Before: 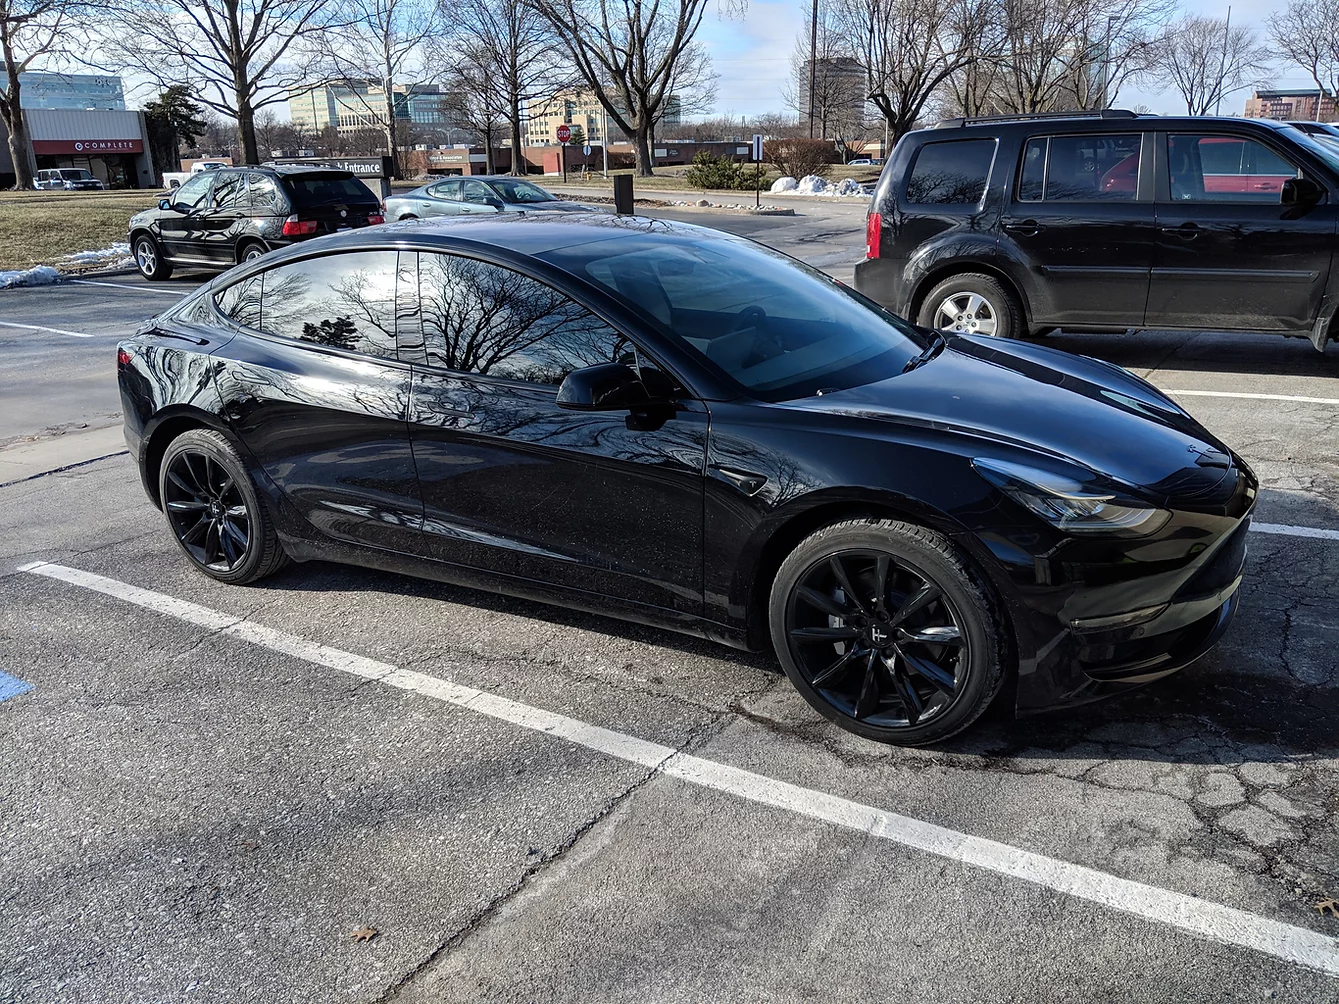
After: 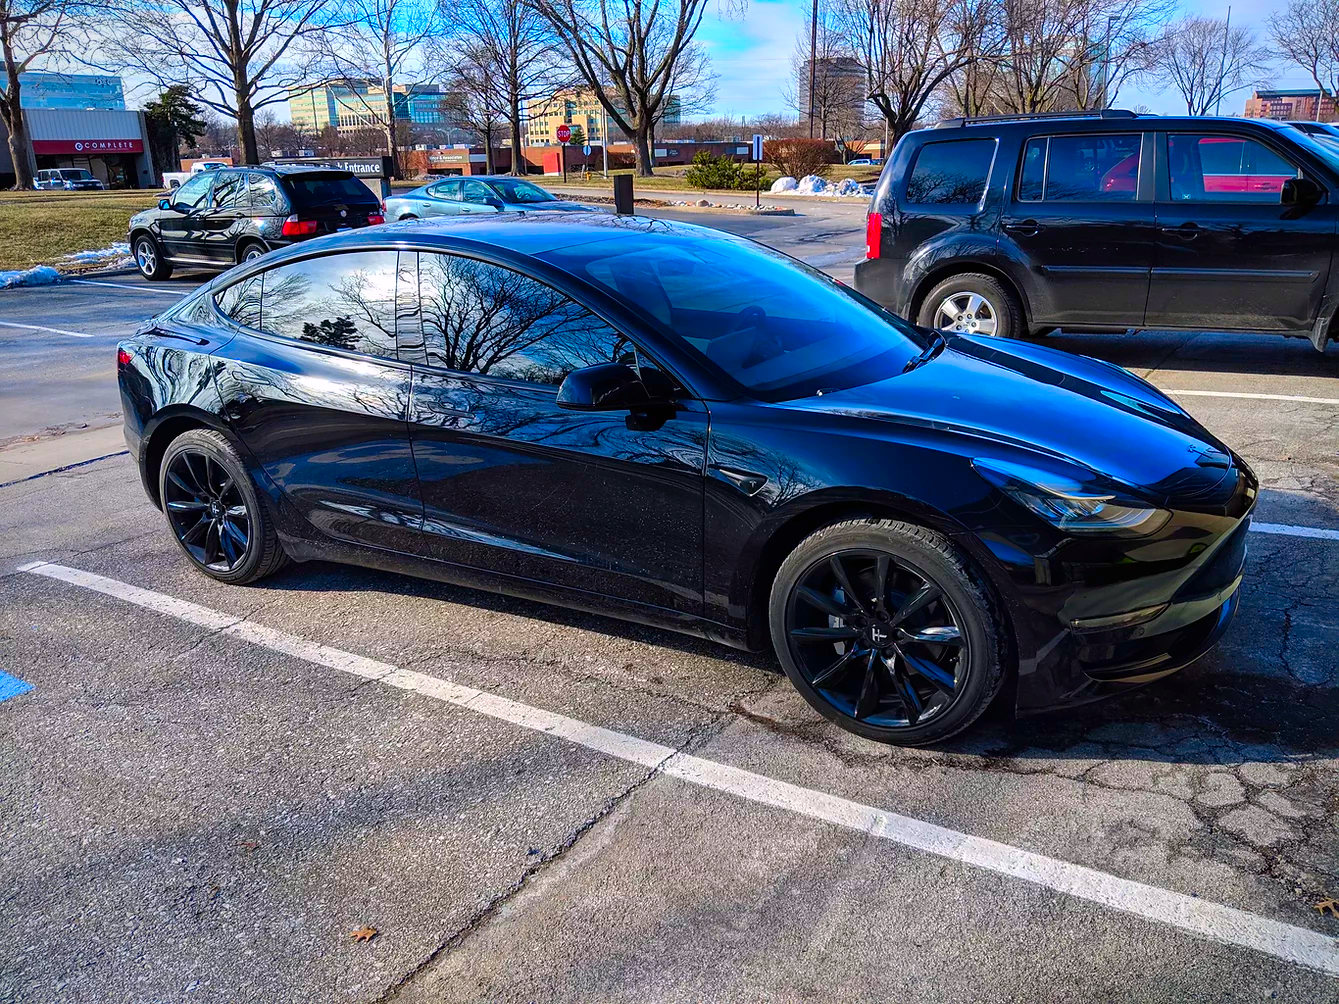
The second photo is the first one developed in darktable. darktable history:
color correction: highlights a* 1.63, highlights b* -1.65, saturation 2.5
vignetting: fall-off radius 60.97%, brightness -0.417, saturation -0.306, center (0.036, -0.086), unbound false
